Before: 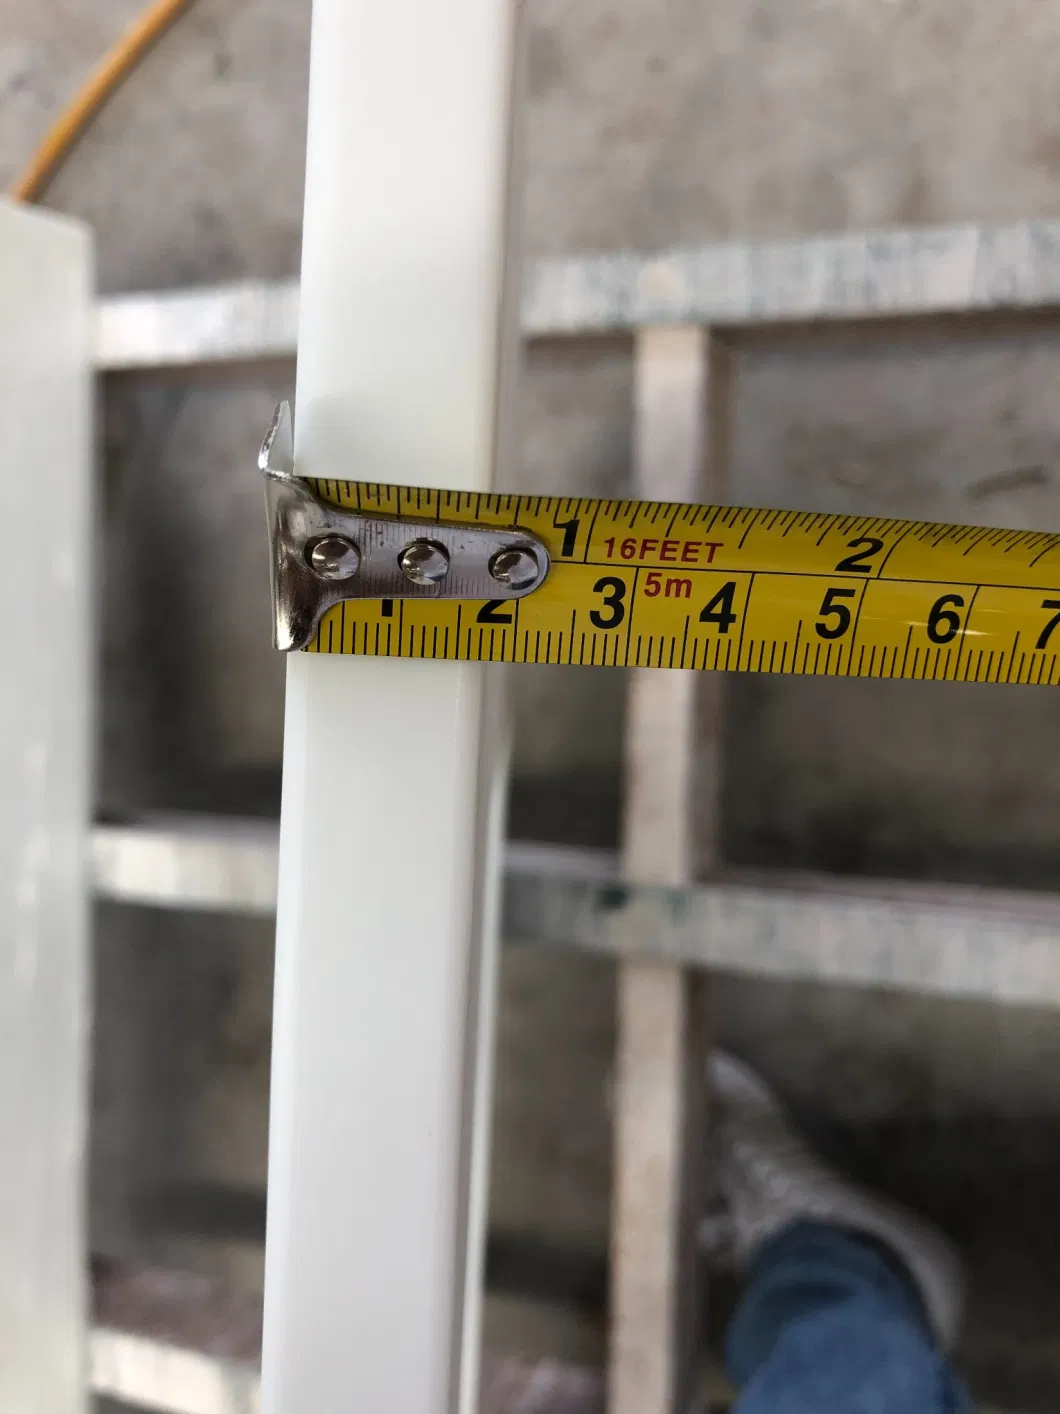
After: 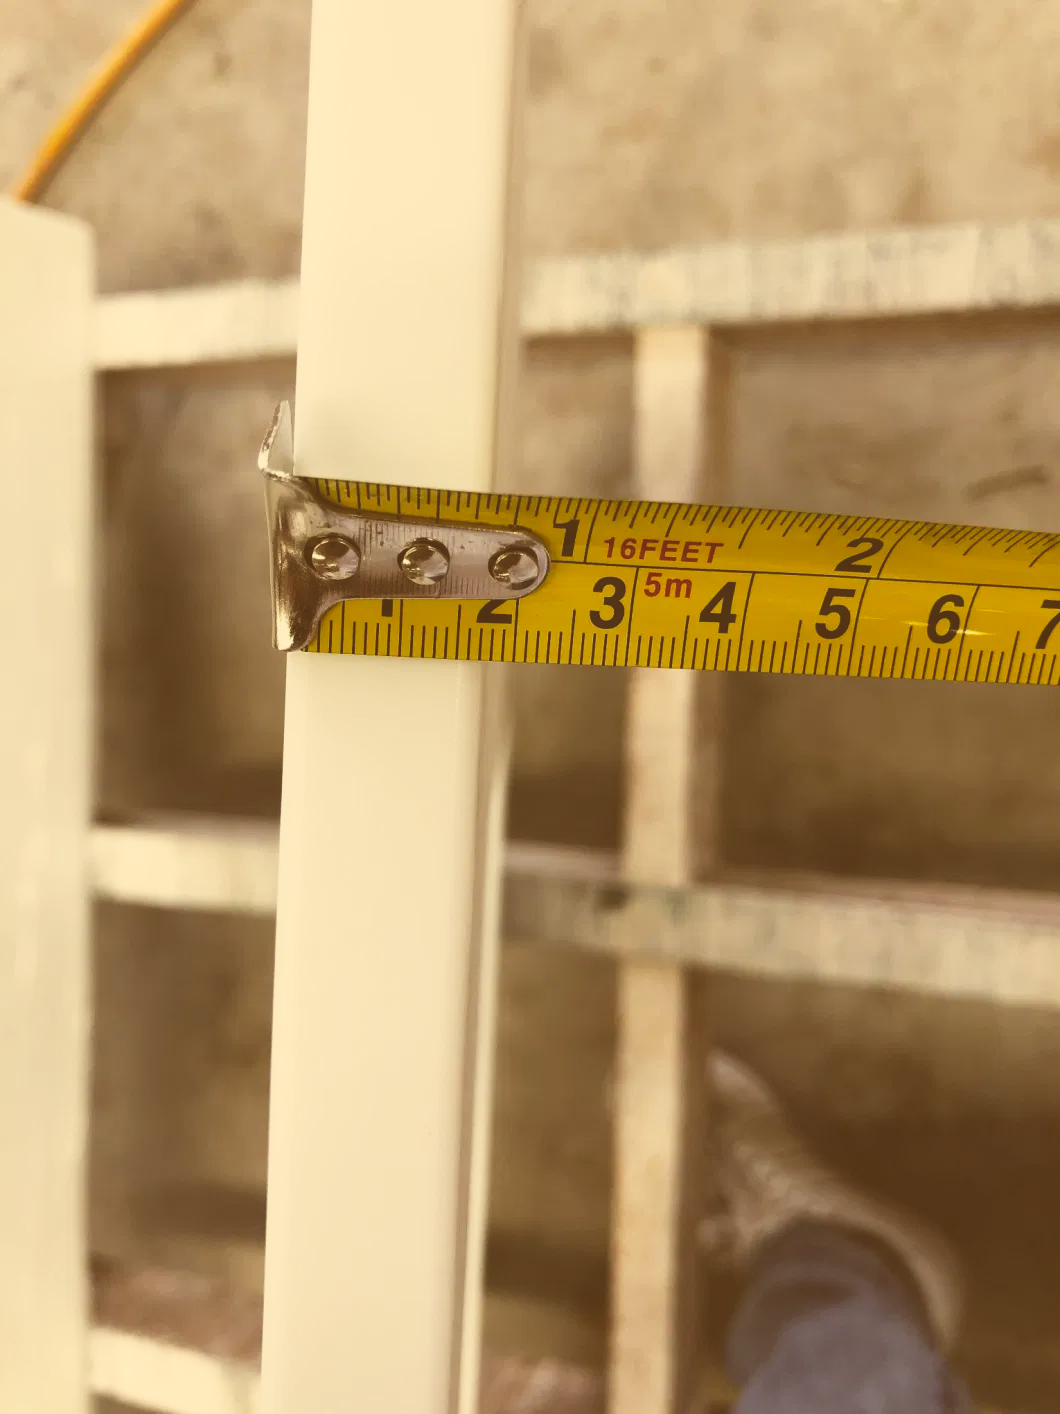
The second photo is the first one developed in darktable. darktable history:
base curve: curves: ch0 [(0, 0) (0.088, 0.125) (0.176, 0.251) (0.354, 0.501) (0.613, 0.749) (1, 0.877)], preserve colors none
exposure: black level correction -0.028, compensate highlight preservation false
color correction: highlights a* 1.12, highlights b* 24.26, shadows a* 15.58, shadows b* 24.26
